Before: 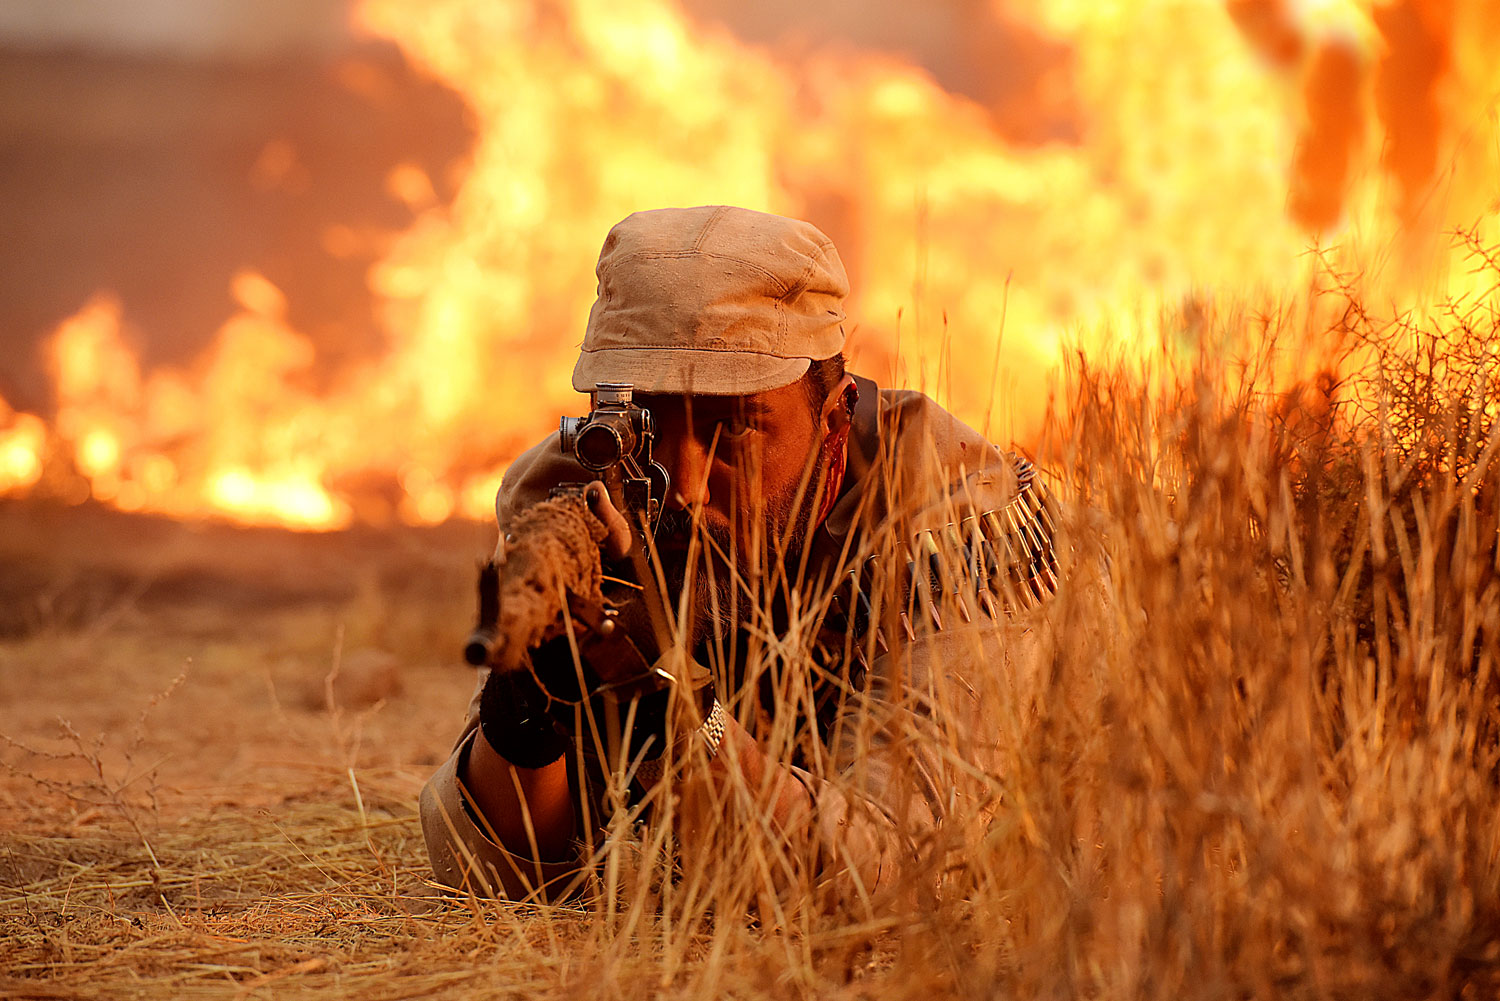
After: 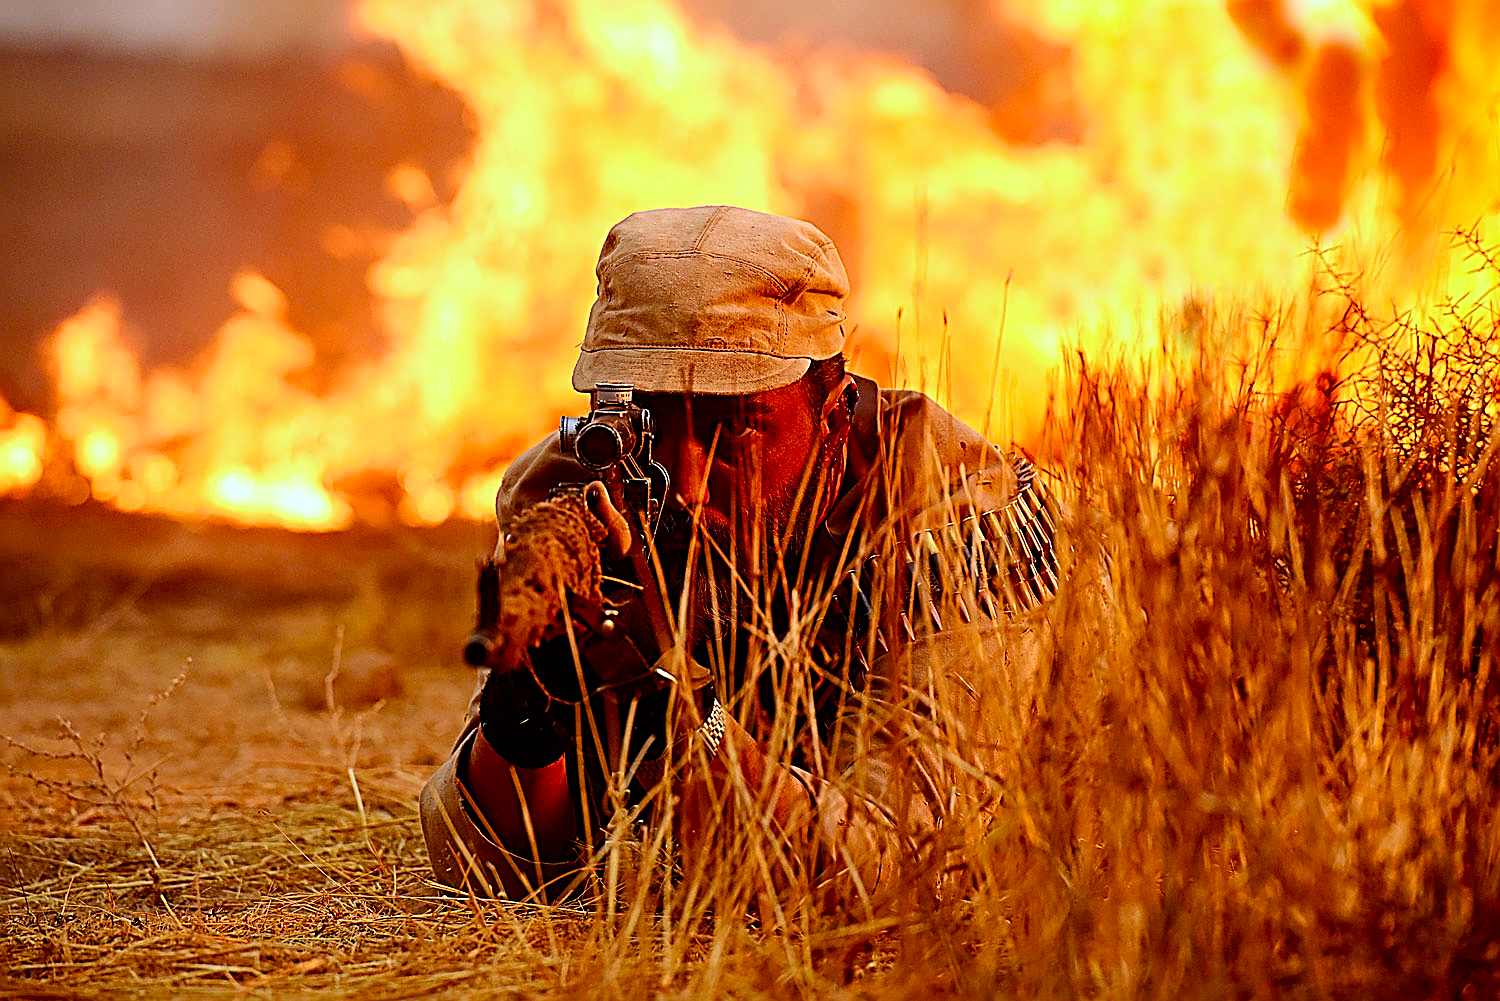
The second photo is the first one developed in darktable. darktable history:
sharpen: radius 3.025, amount 0.757
color balance rgb: perceptual saturation grading › global saturation 20%, perceptual saturation grading › highlights -25%, perceptual saturation grading › shadows 25%
contrast brightness saturation: contrast 0.18, saturation 0.3
white balance: red 0.926, green 1.003, blue 1.133
